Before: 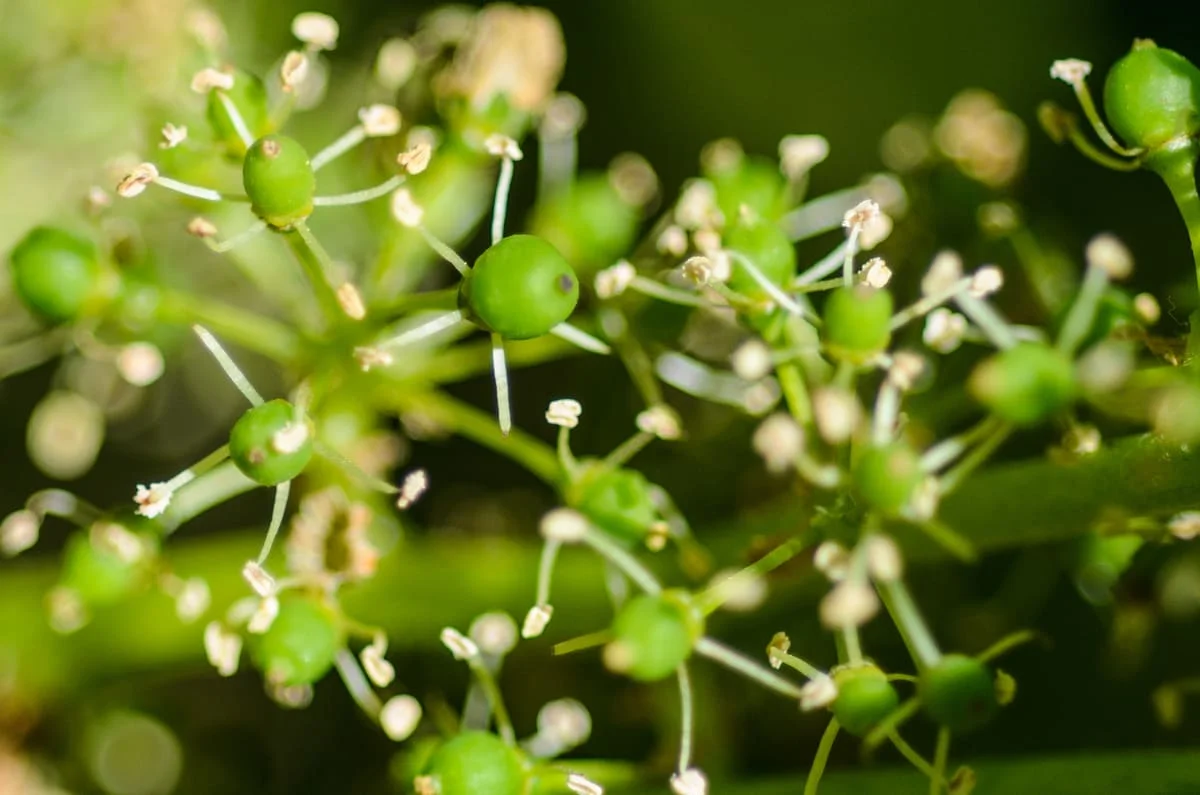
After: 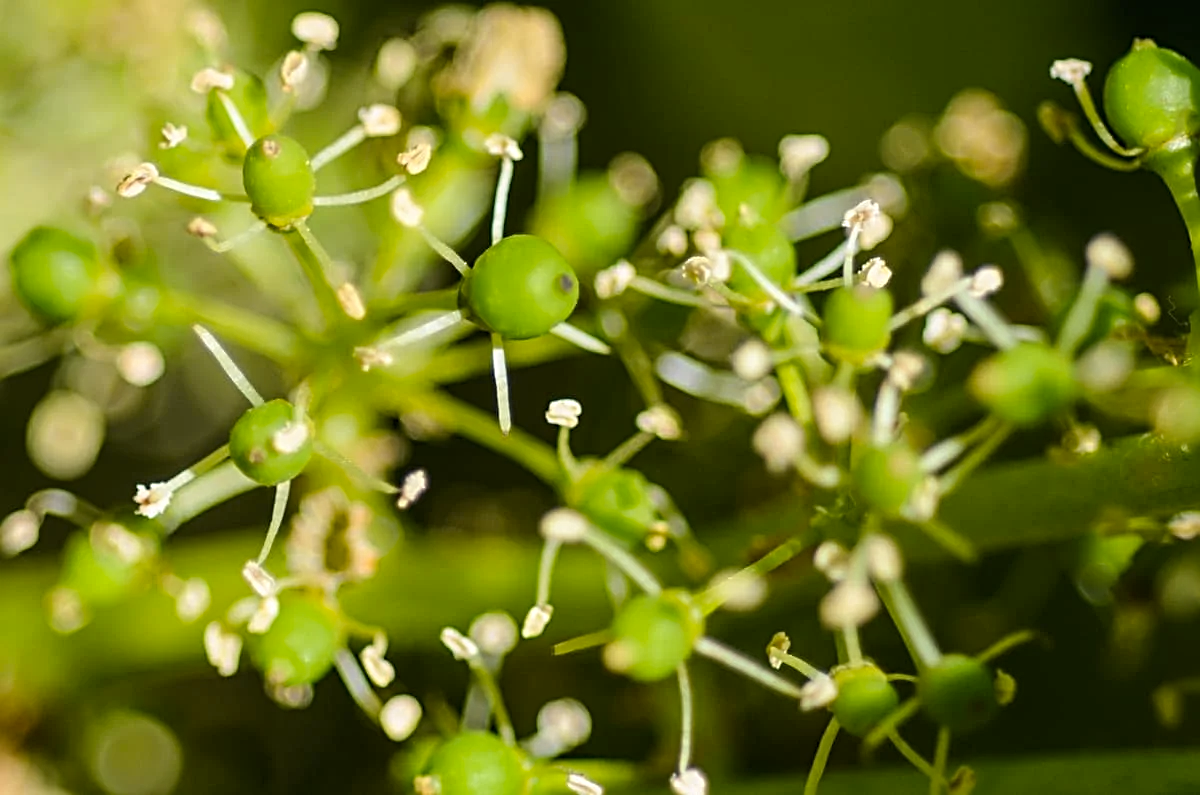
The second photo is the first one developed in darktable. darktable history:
sharpen: radius 3.119
color contrast: green-magenta contrast 0.8, blue-yellow contrast 1.1, unbound 0
